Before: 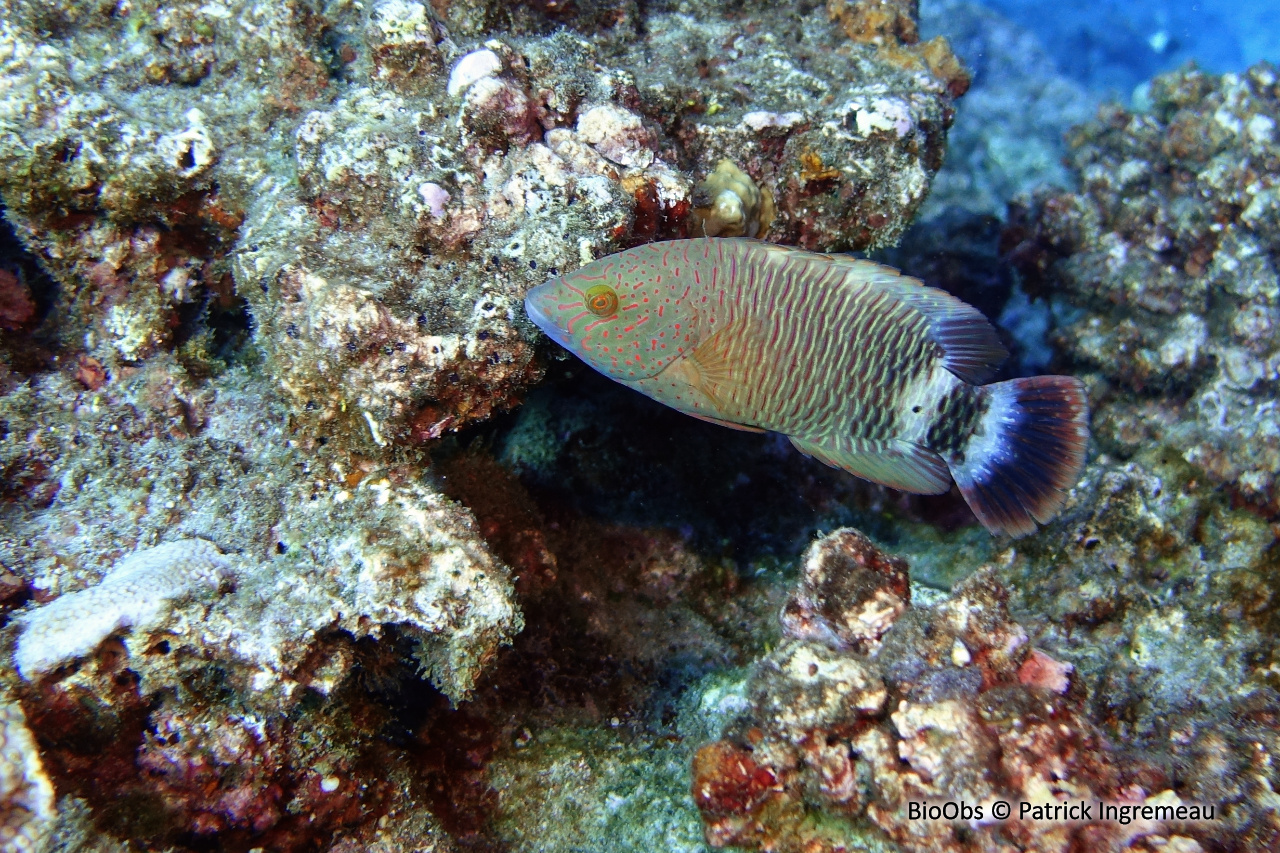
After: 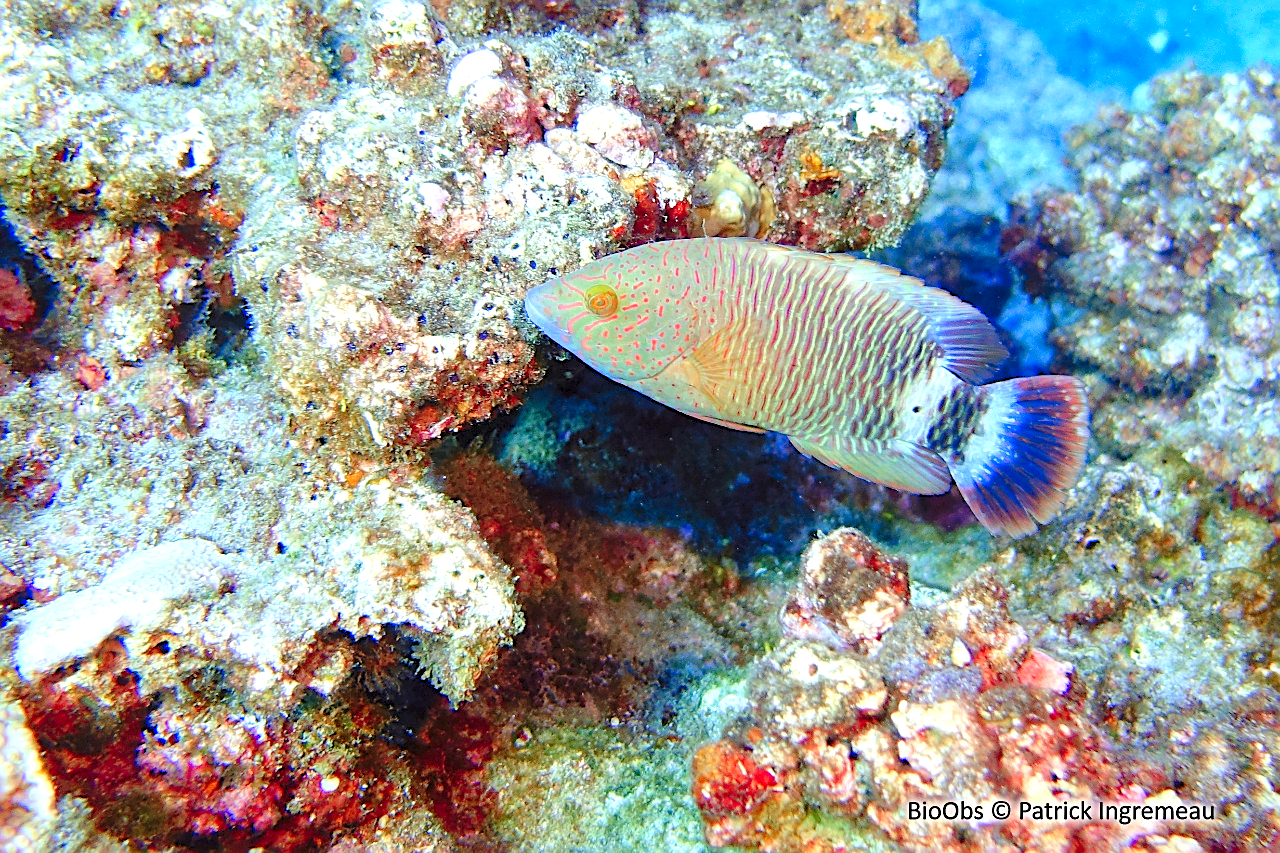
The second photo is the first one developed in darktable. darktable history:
sharpen: on, module defaults
levels: levels [0.008, 0.318, 0.836]
